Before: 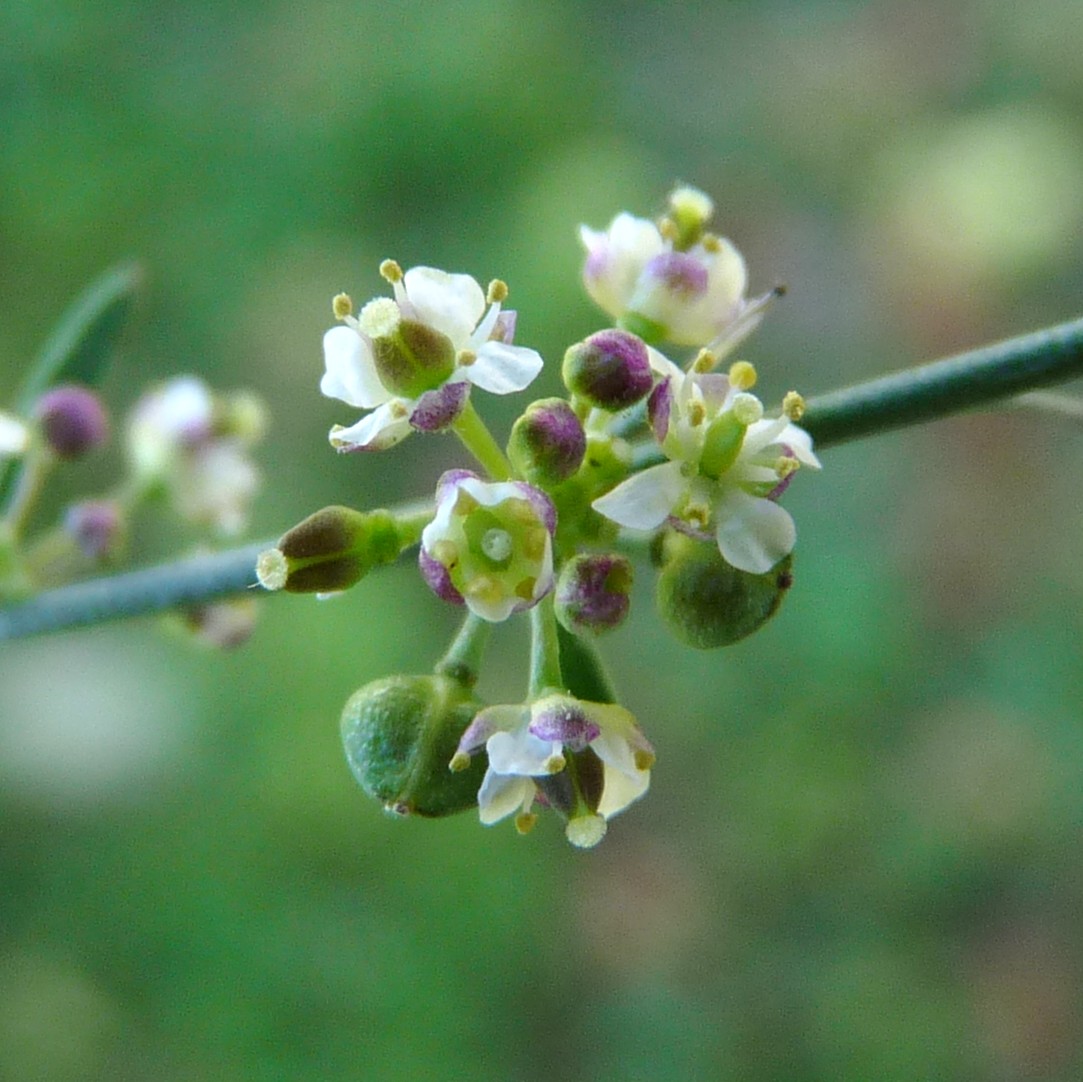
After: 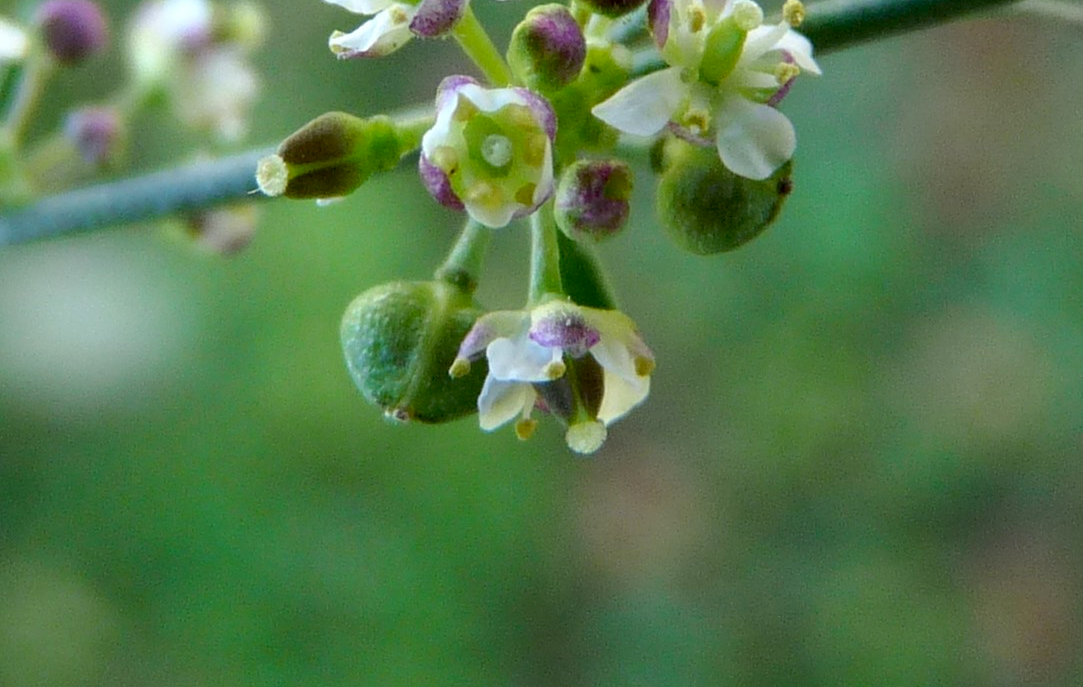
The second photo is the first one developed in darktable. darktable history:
crop and rotate: top 36.435%
sharpen: radius 2.883, amount 0.868, threshold 47.523
exposure: black level correction 0.007, compensate highlight preservation false
